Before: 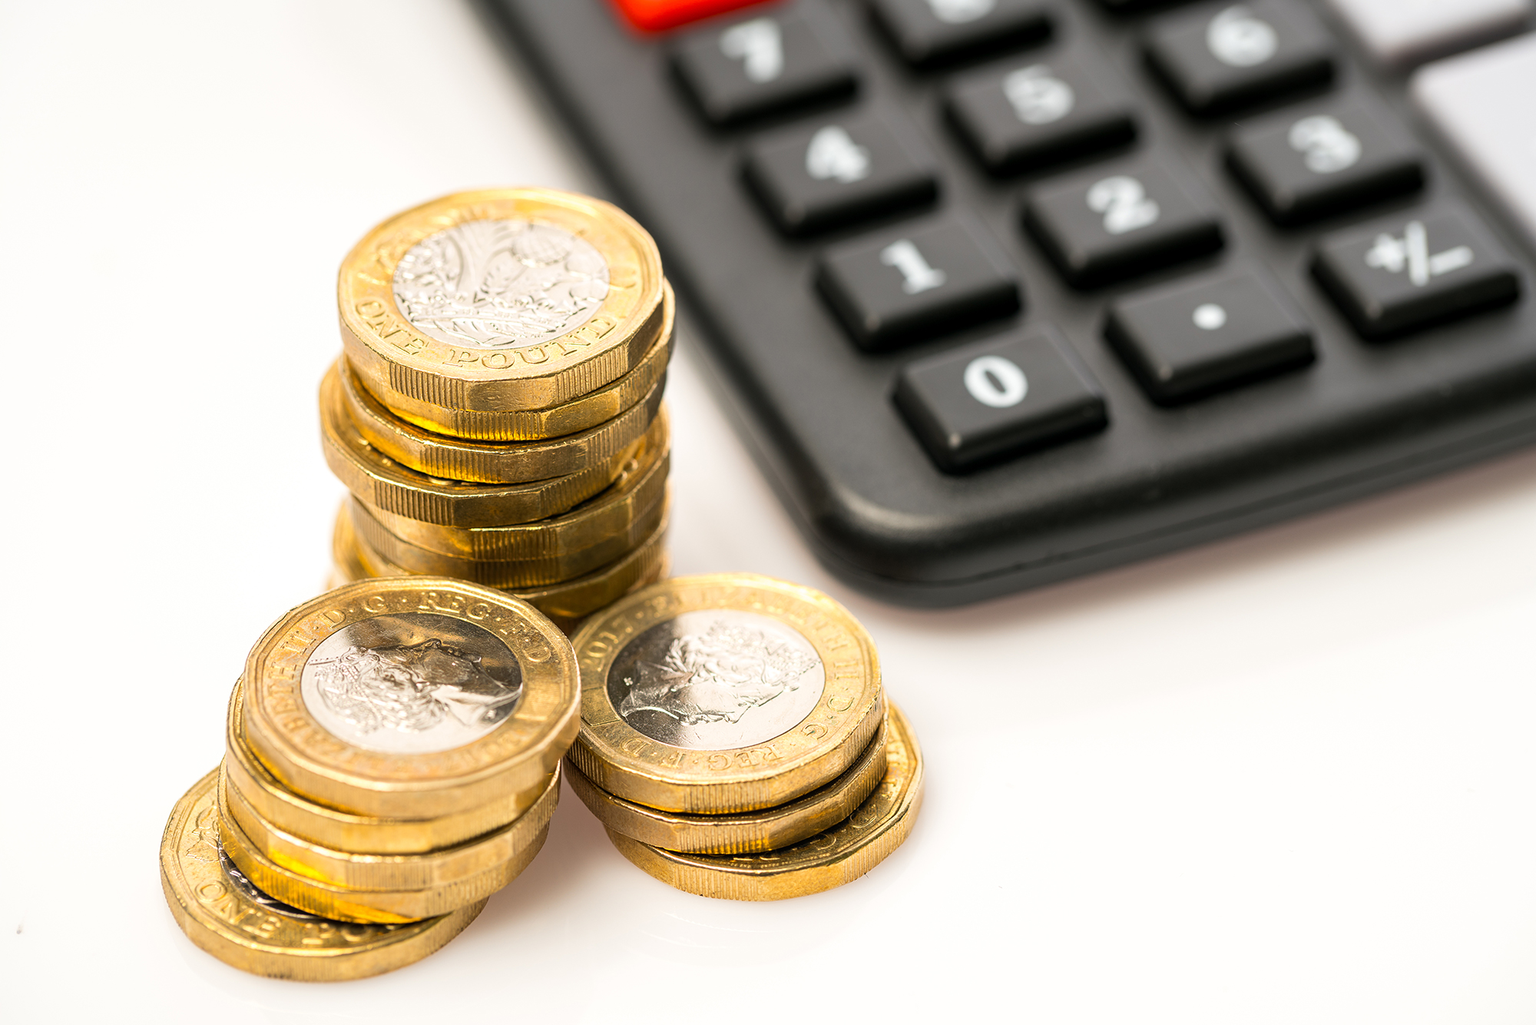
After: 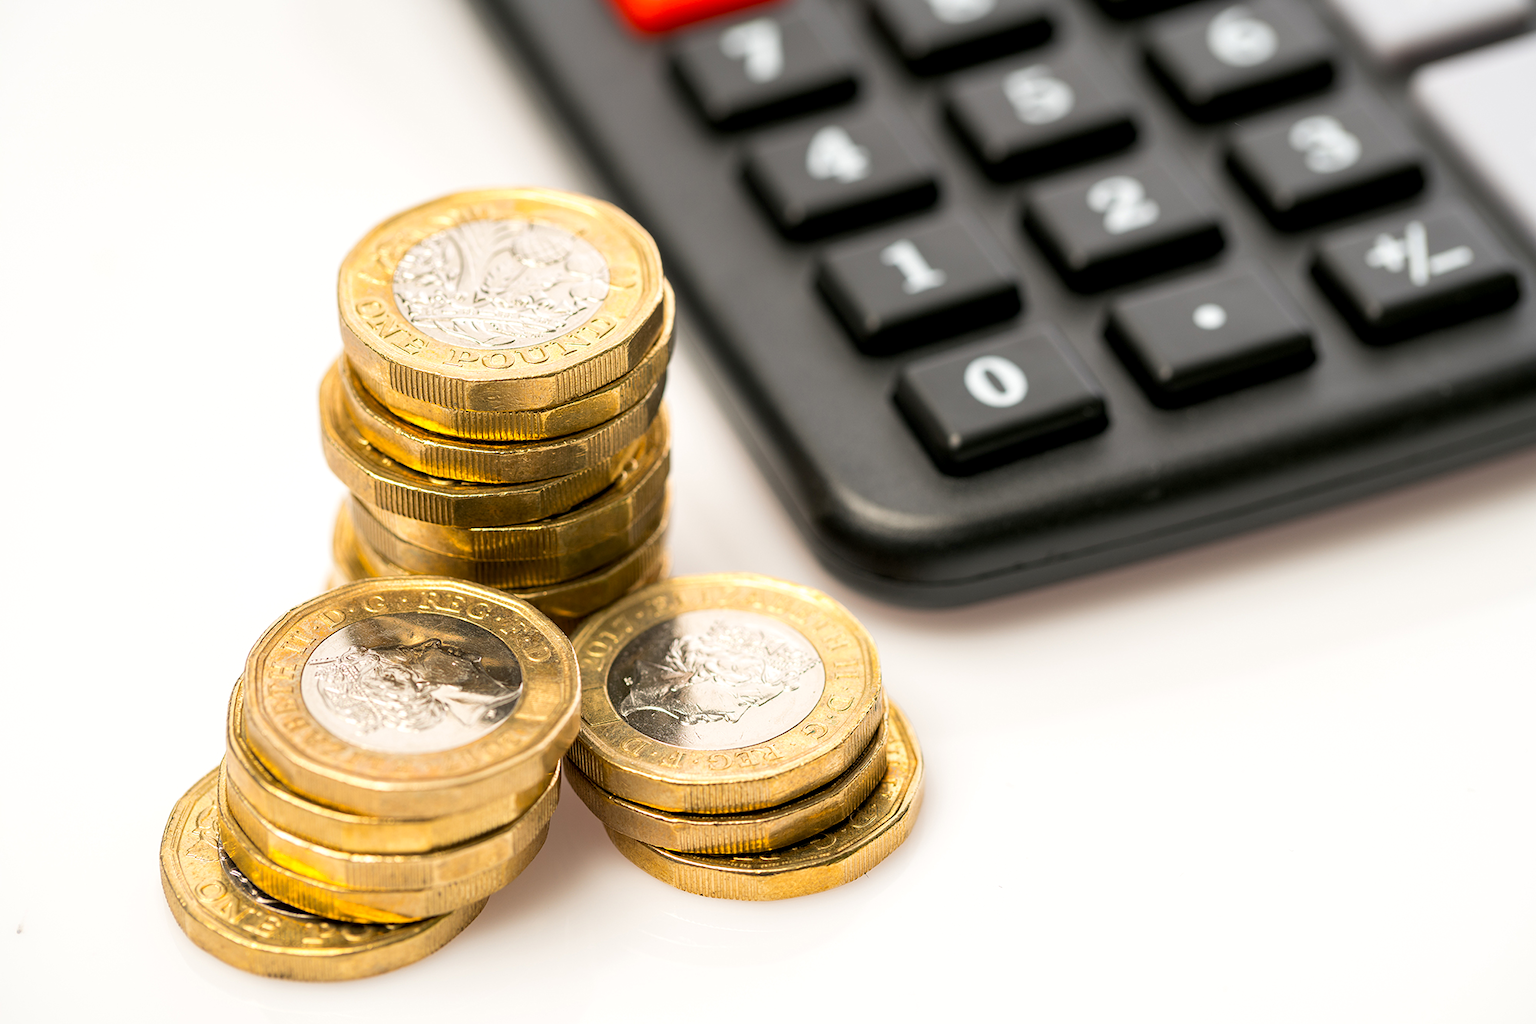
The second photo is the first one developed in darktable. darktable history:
exposure: black level correction 0.004, exposure 0.015 EV, compensate highlight preservation false
